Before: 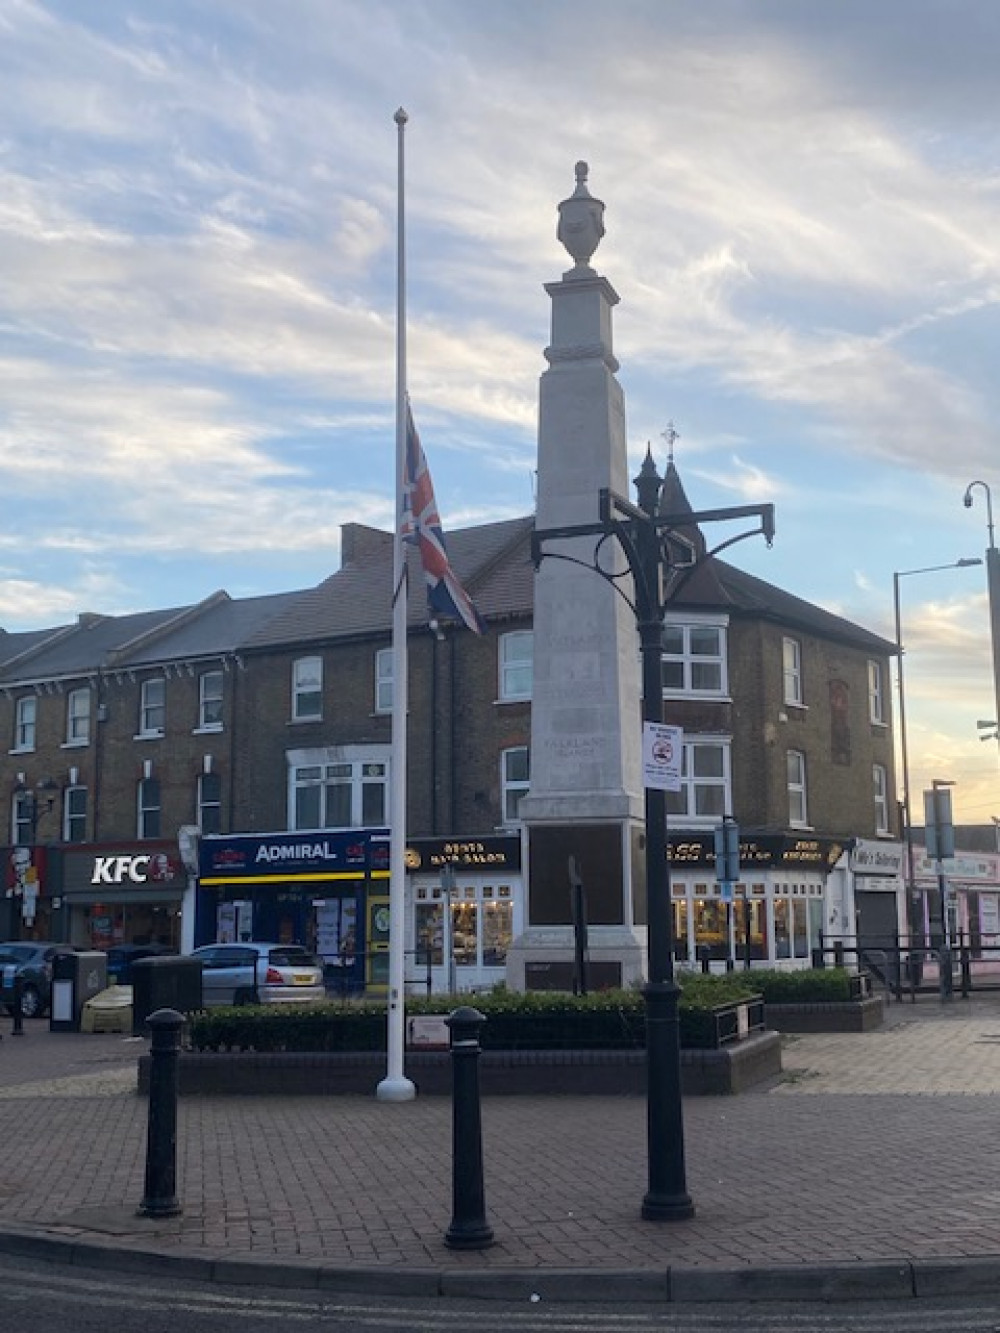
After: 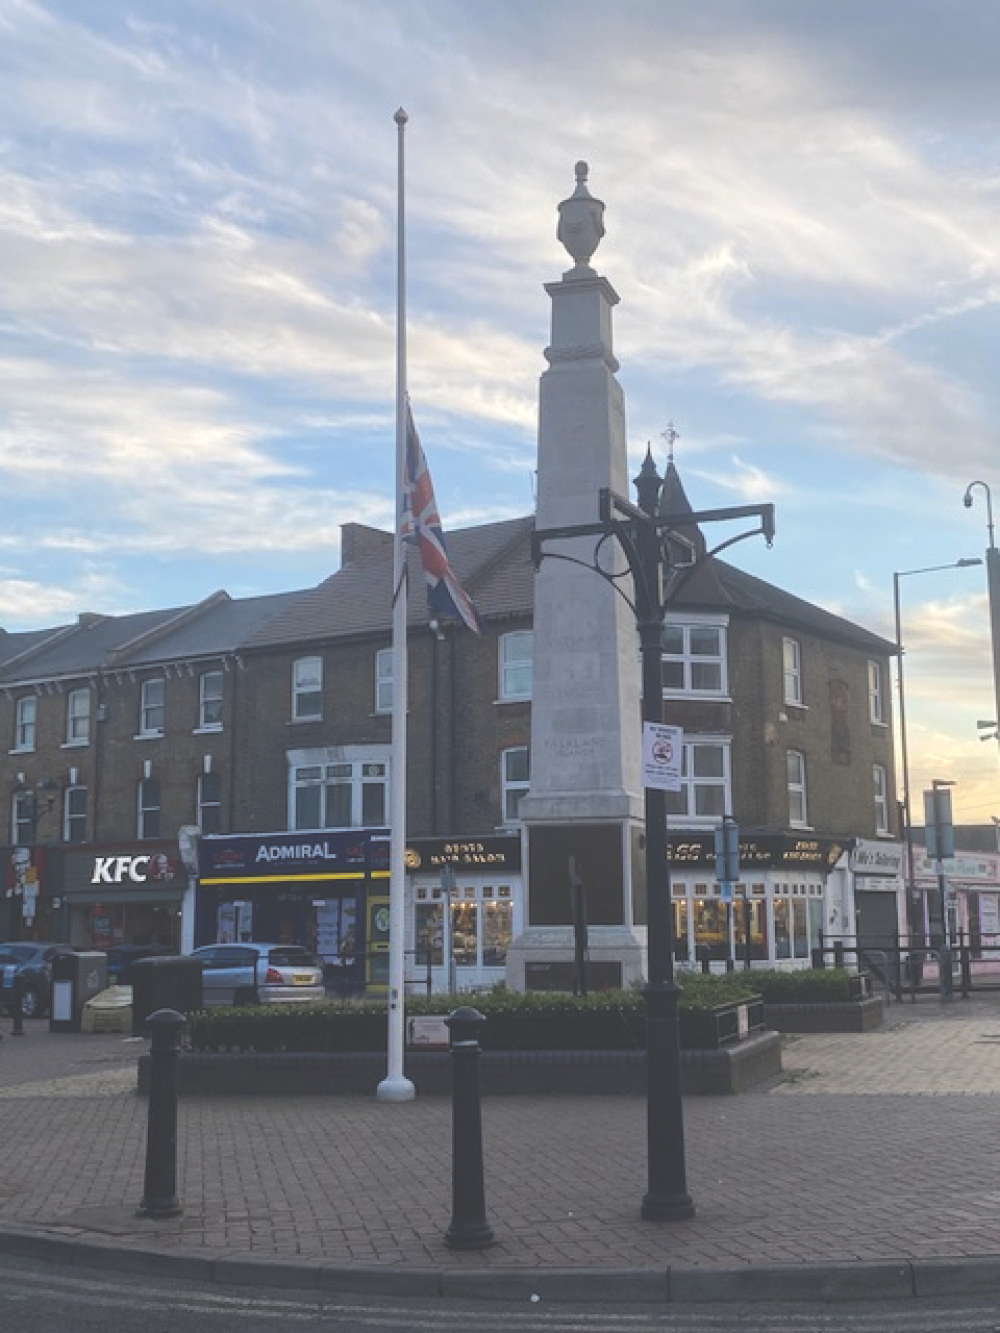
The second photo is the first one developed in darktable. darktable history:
exposure: black level correction -0.04, exposure 0.065 EV, compensate exposure bias true, compensate highlight preservation false
